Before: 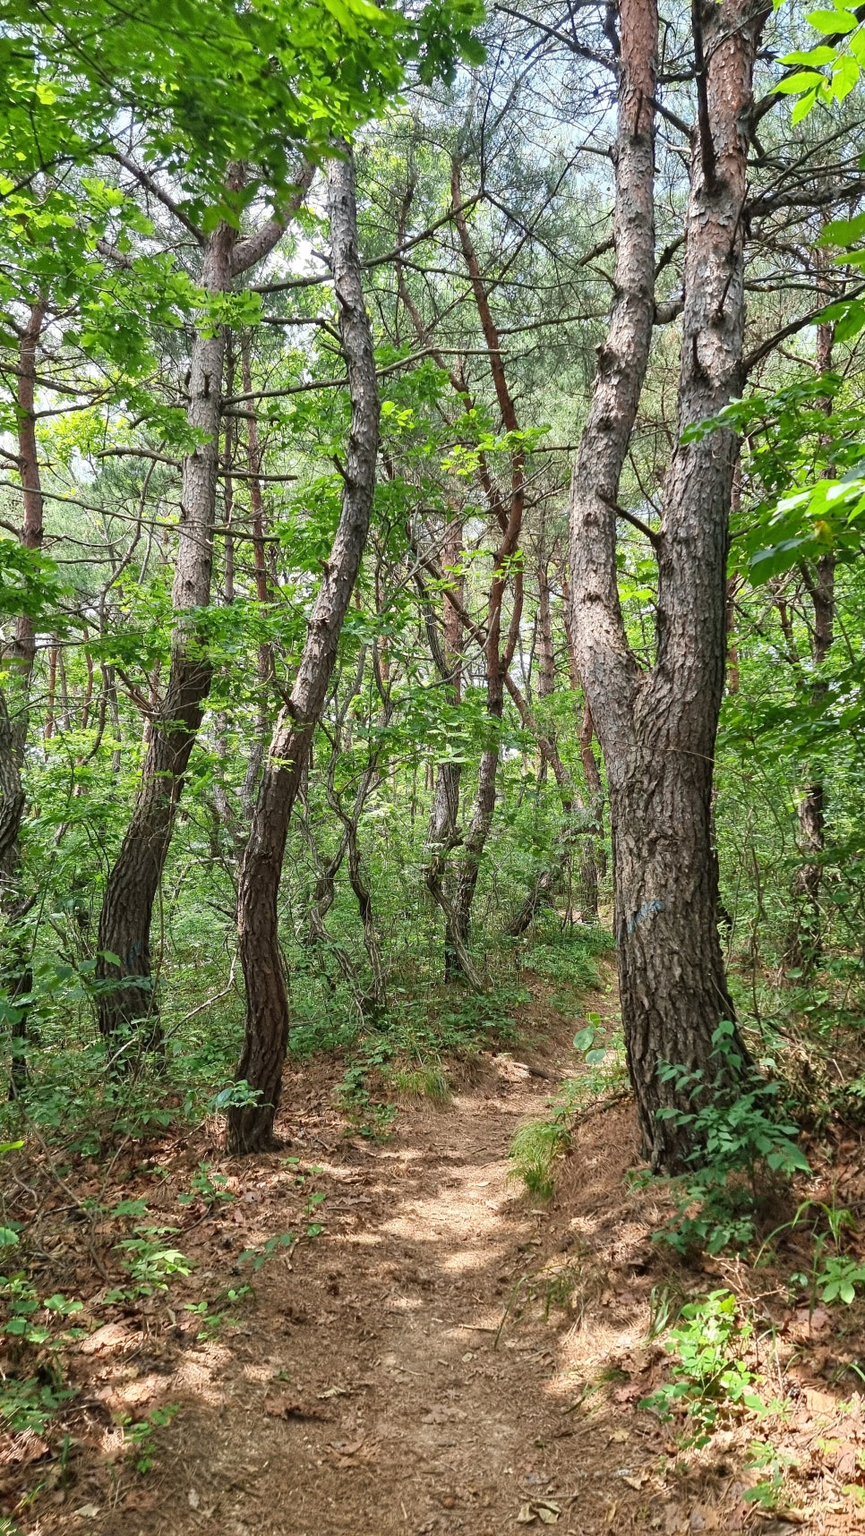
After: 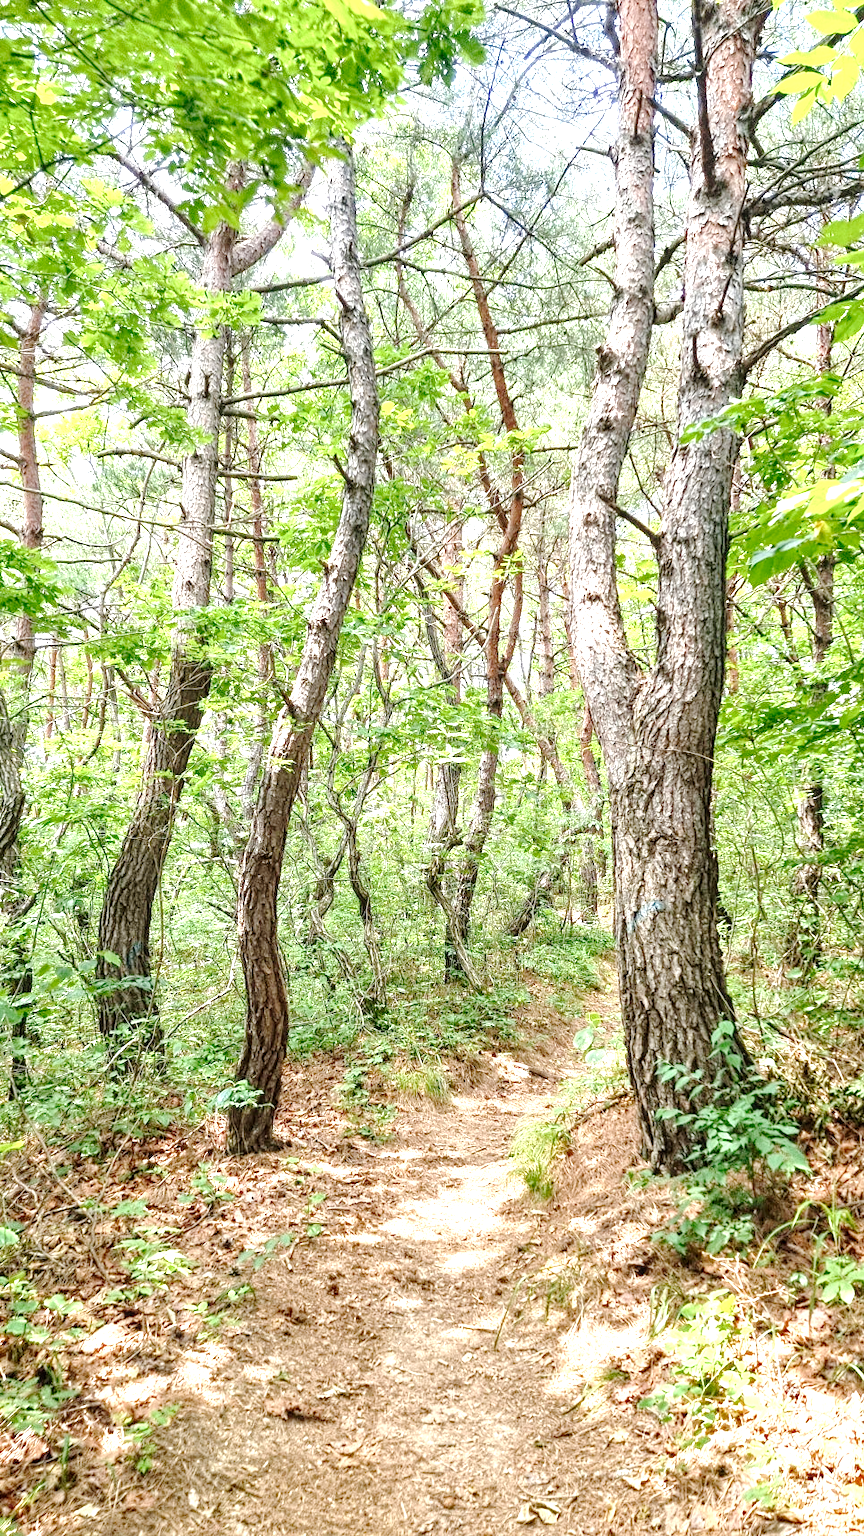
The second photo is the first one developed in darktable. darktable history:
tone curve: curves: ch0 [(0, 0) (0.003, 0.009) (0.011, 0.009) (0.025, 0.01) (0.044, 0.02) (0.069, 0.032) (0.1, 0.048) (0.136, 0.092) (0.177, 0.153) (0.224, 0.217) (0.277, 0.306) (0.335, 0.402) (0.399, 0.488) (0.468, 0.574) (0.543, 0.648) (0.623, 0.716) (0.709, 0.783) (0.801, 0.851) (0.898, 0.92) (1, 1)], preserve colors none
exposure: black level correction 0, exposure 1.345 EV, compensate exposure bias true, compensate highlight preservation false
local contrast: on, module defaults
